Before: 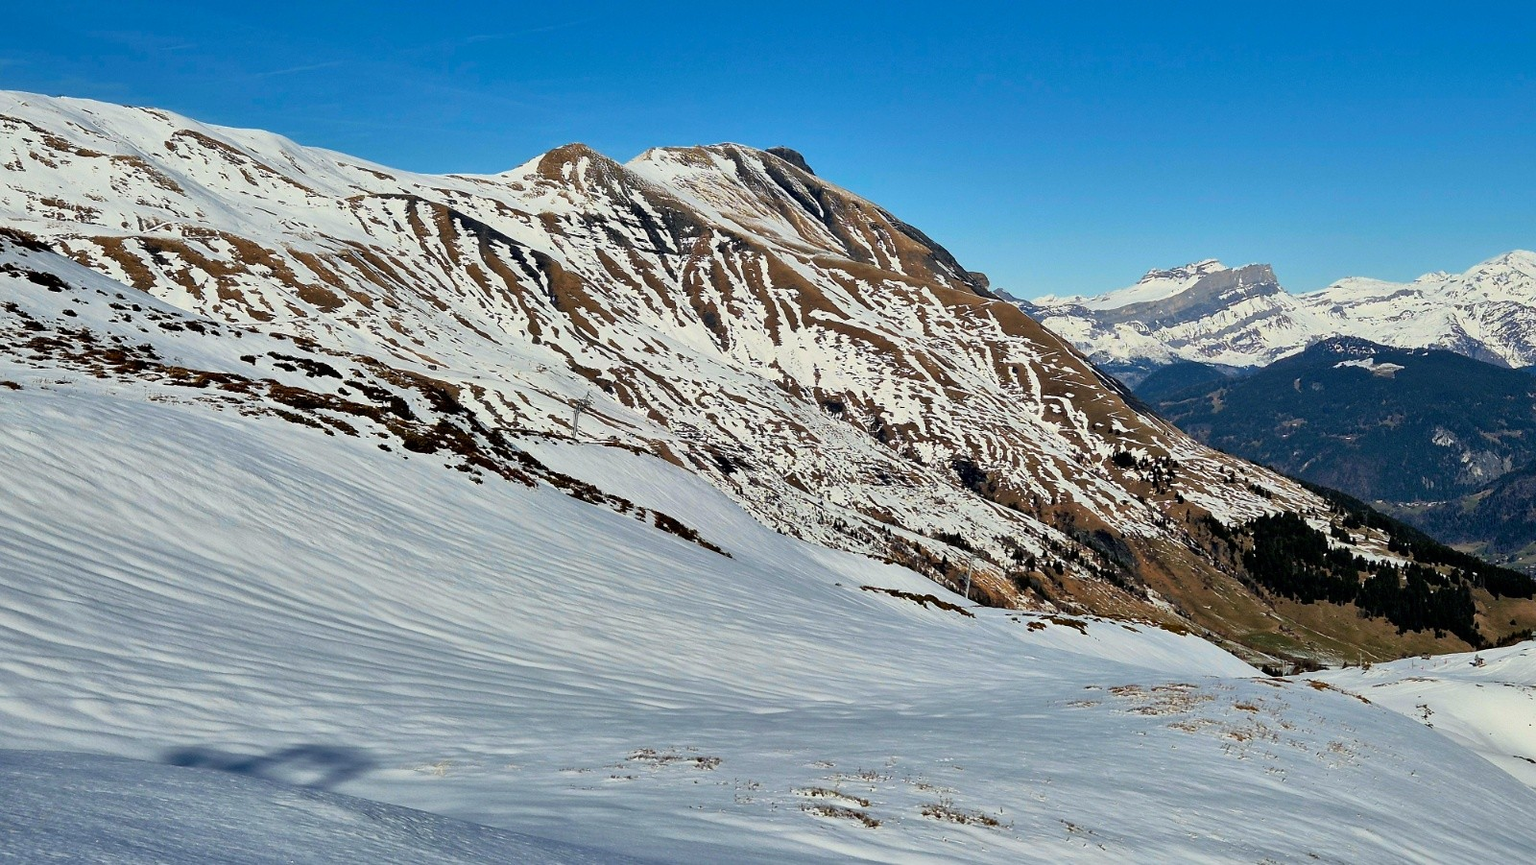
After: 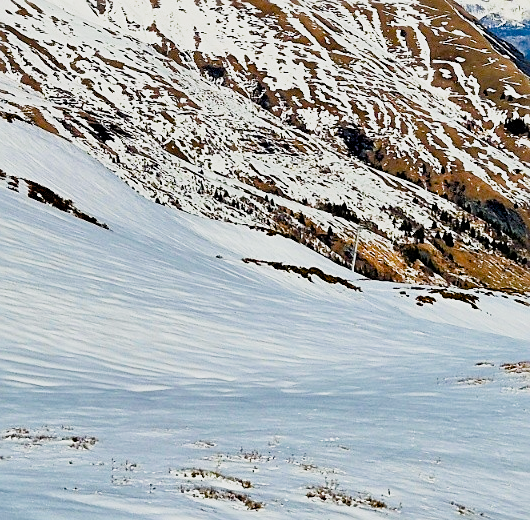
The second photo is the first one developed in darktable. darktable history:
exposure: exposure 0.564 EV, compensate highlight preservation false
filmic rgb: black relative exposure -13 EV, threshold 3 EV, target white luminance 85%, hardness 6.3, latitude 42.11%, contrast 0.858, shadows ↔ highlights balance 8.63%, color science v4 (2020), enable highlight reconstruction true
crop: left 40.878%, top 39.176%, right 25.993%, bottom 3.081%
sharpen: on, module defaults
color balance rgb: perceptual saturation grading › mid-tones 6.33%, perceptual saturation grading › shadows 72.44%, perceptual brilliance grading › highlights 11.59%, contrast 5.05%
